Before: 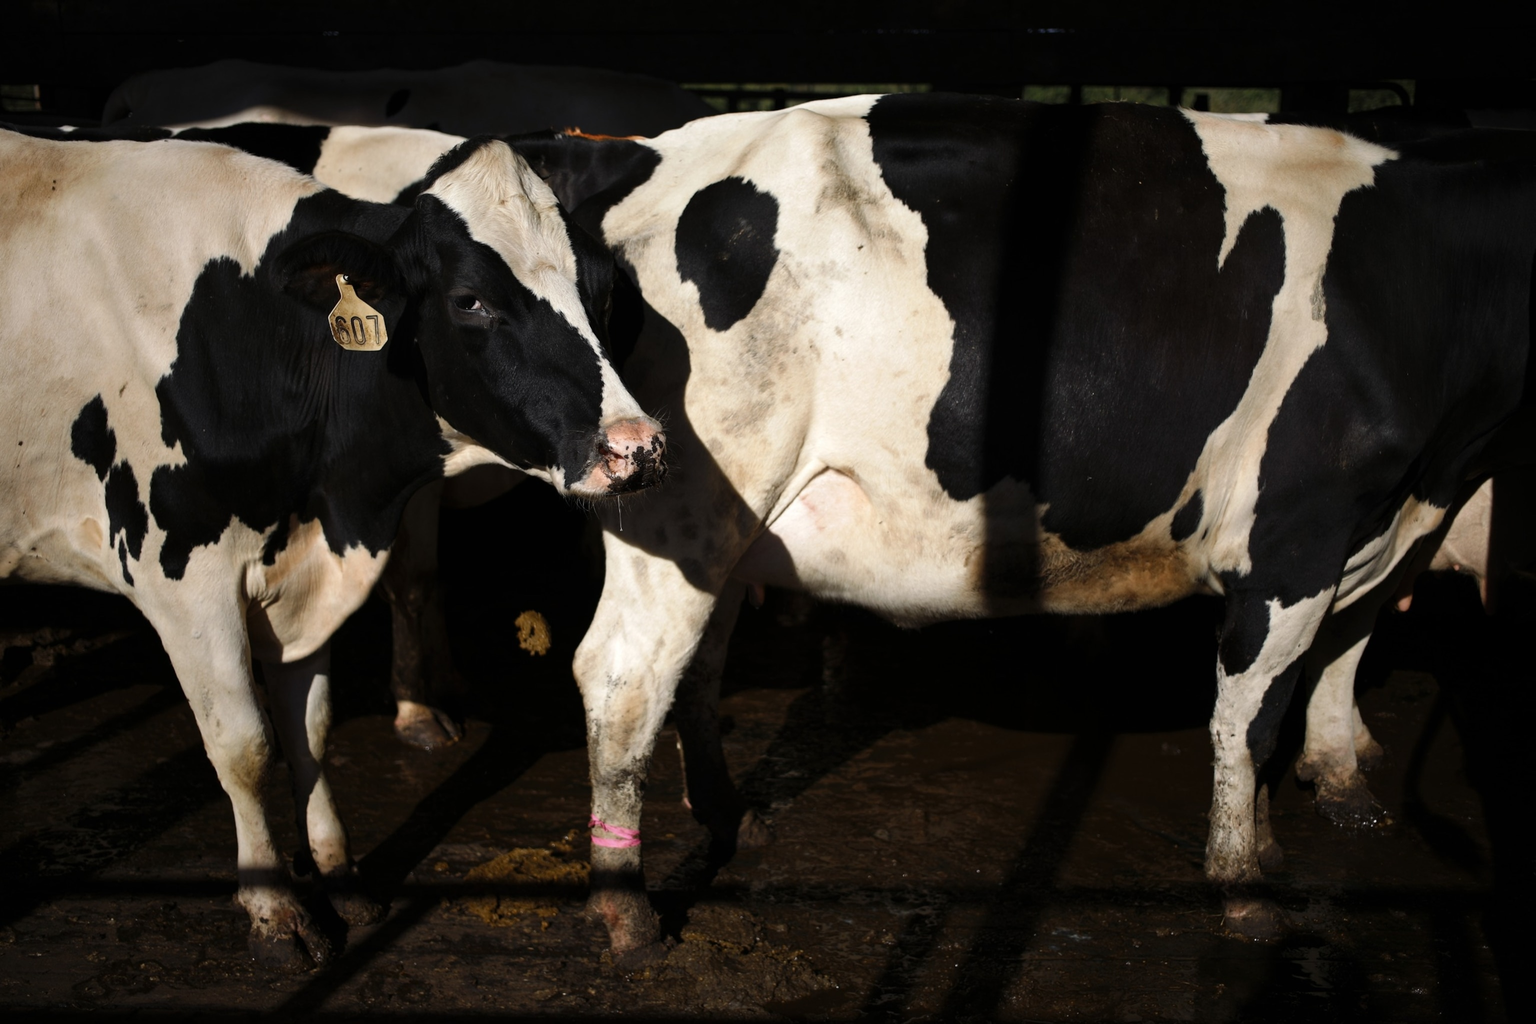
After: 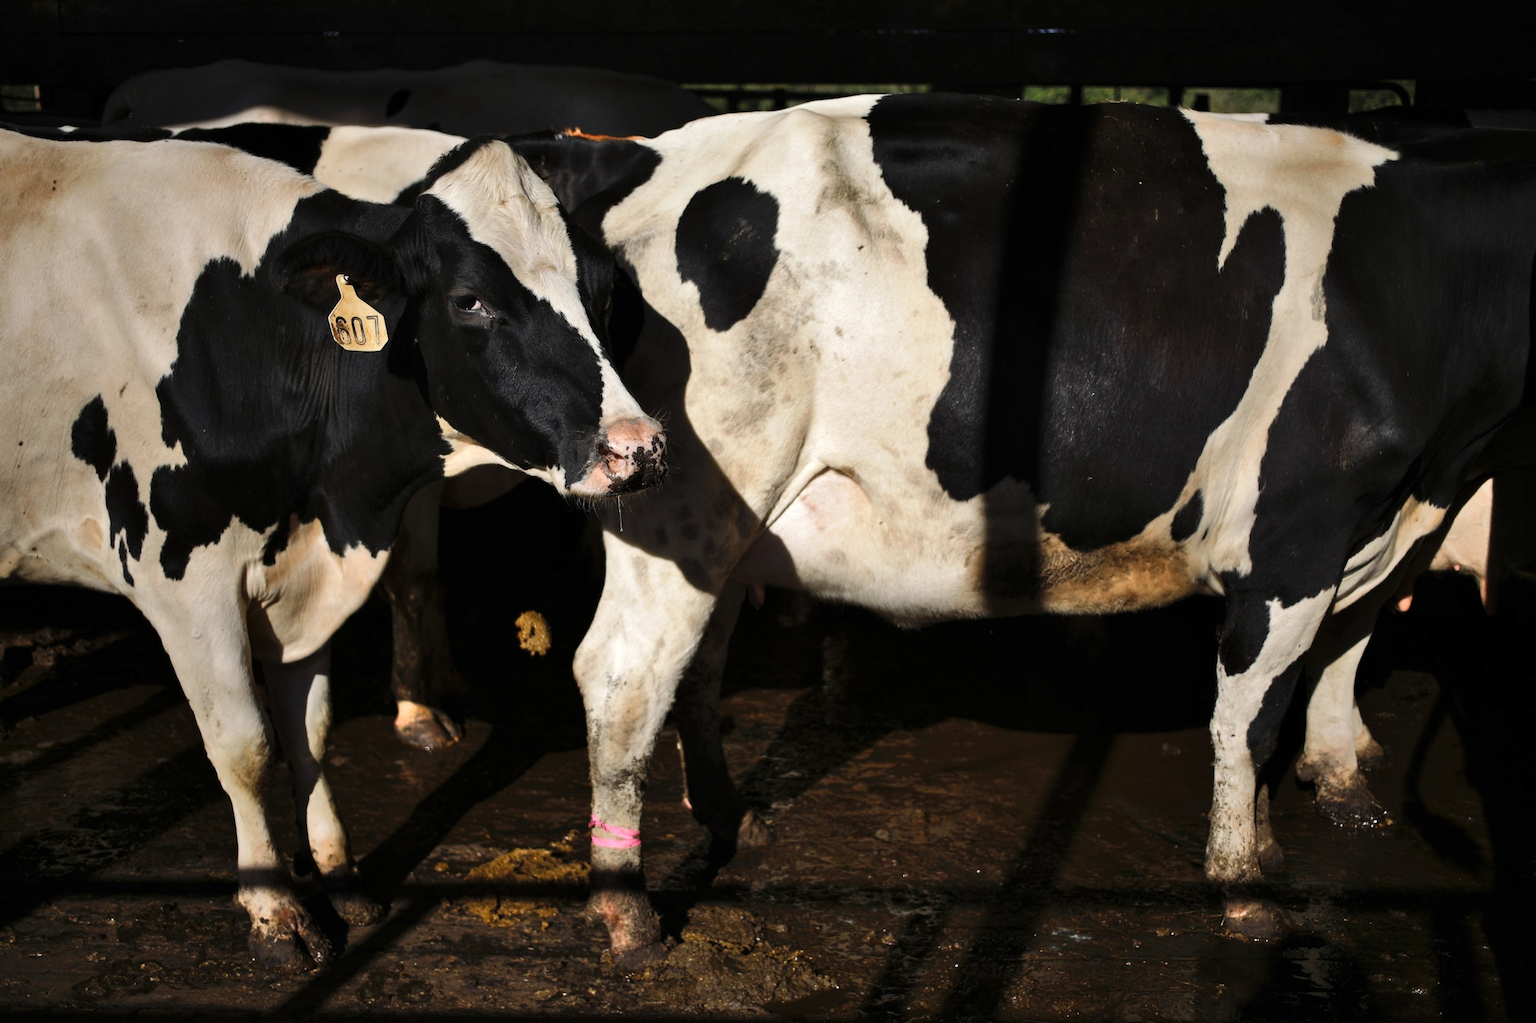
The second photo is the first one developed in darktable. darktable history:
crop: bottom 0.059%
shadows and highlights: low approximation 0.01, soften with gaussian
